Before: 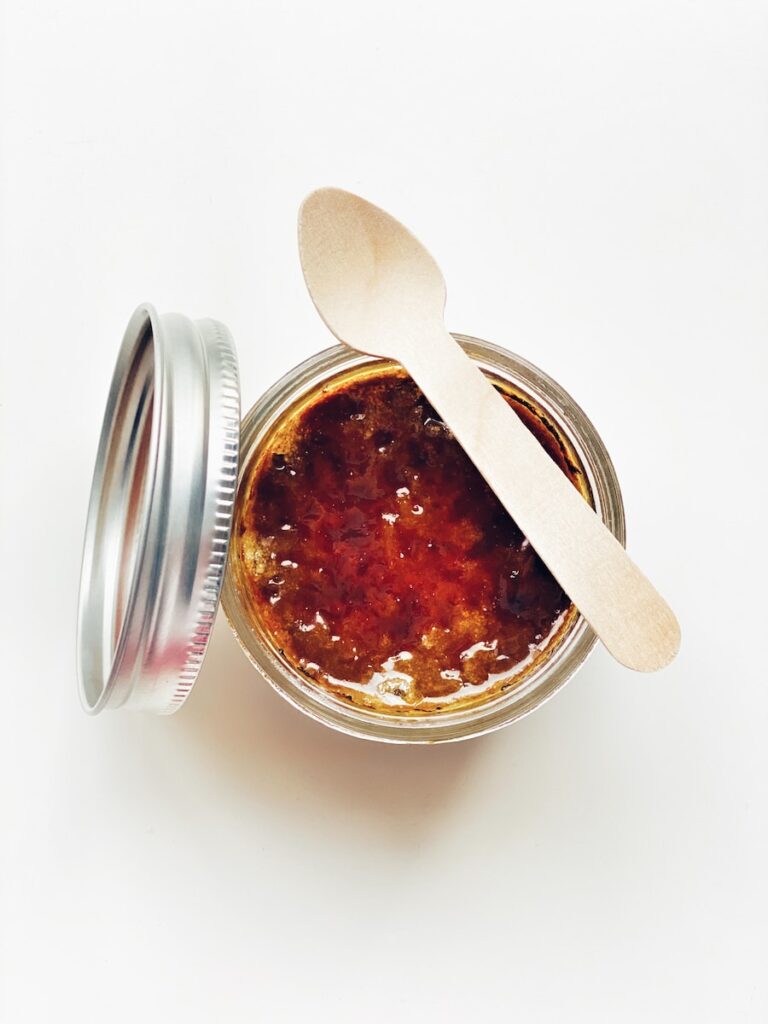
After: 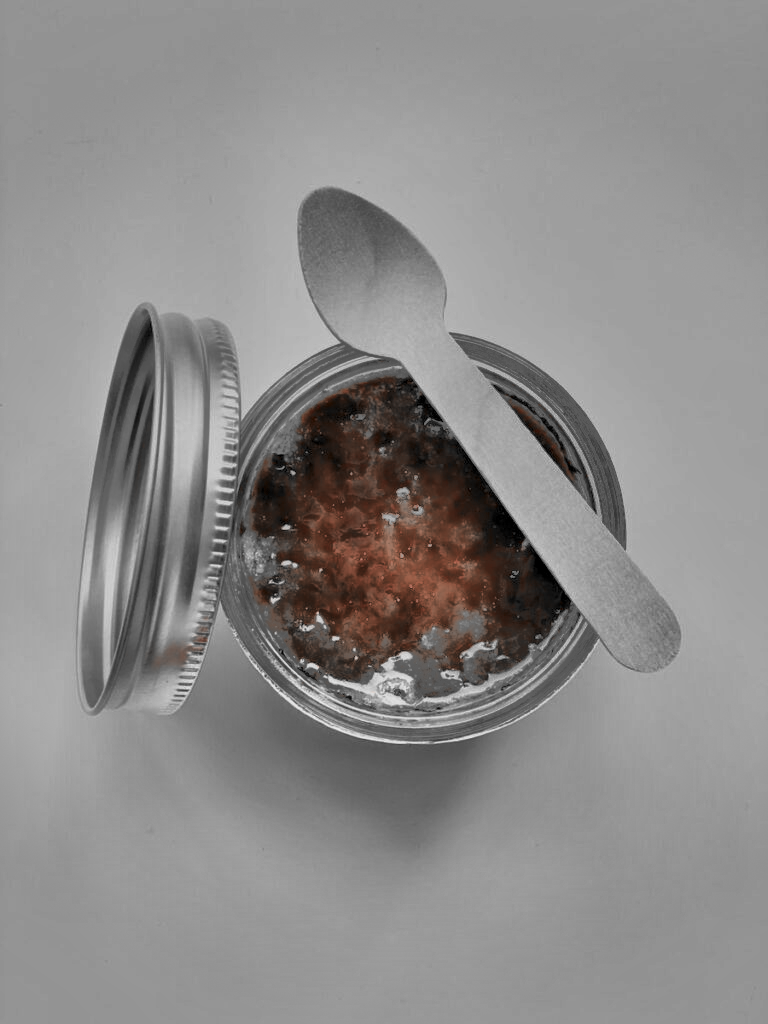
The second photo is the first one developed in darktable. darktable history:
color correction: highlights a* 8.98, highlights b* 15.09, shadows a* -0.49, shadows b* 26.52
vignetting: fall-off start 91%, fall-off radius 39.39%, brightness -0.182, saturation -0.3, width/height ratio 1.219, shape 1.3, dithering 8-bit output, unbound false
color zones: curves: ch1 [(0, 0.006) (0.094, 0.285) (0.171, 0.001) (0.429, 0.001) (0.571, 0.003) (0.714, 0.004) (0.857, 0.004) (1, 0.006)] | blend: blend mode normal, opacity 86%; mask: uniform (no mask)
local contrast: mode bilateral grid, contrast 25, coarseness 60, detail 151%, midtone range 0.2
tone mapping: contrast compression 1.5, spatial extent 10 | blend: blend mode average, opacity 100%; mask: uniform (no mask)
contrast equalizer: y [[0.5 ×6], [0.5 ×6], [0.975, 0.964, 0.925, 0.865, 0.793, 0.721], [0 ×6], [0 ×6]]
